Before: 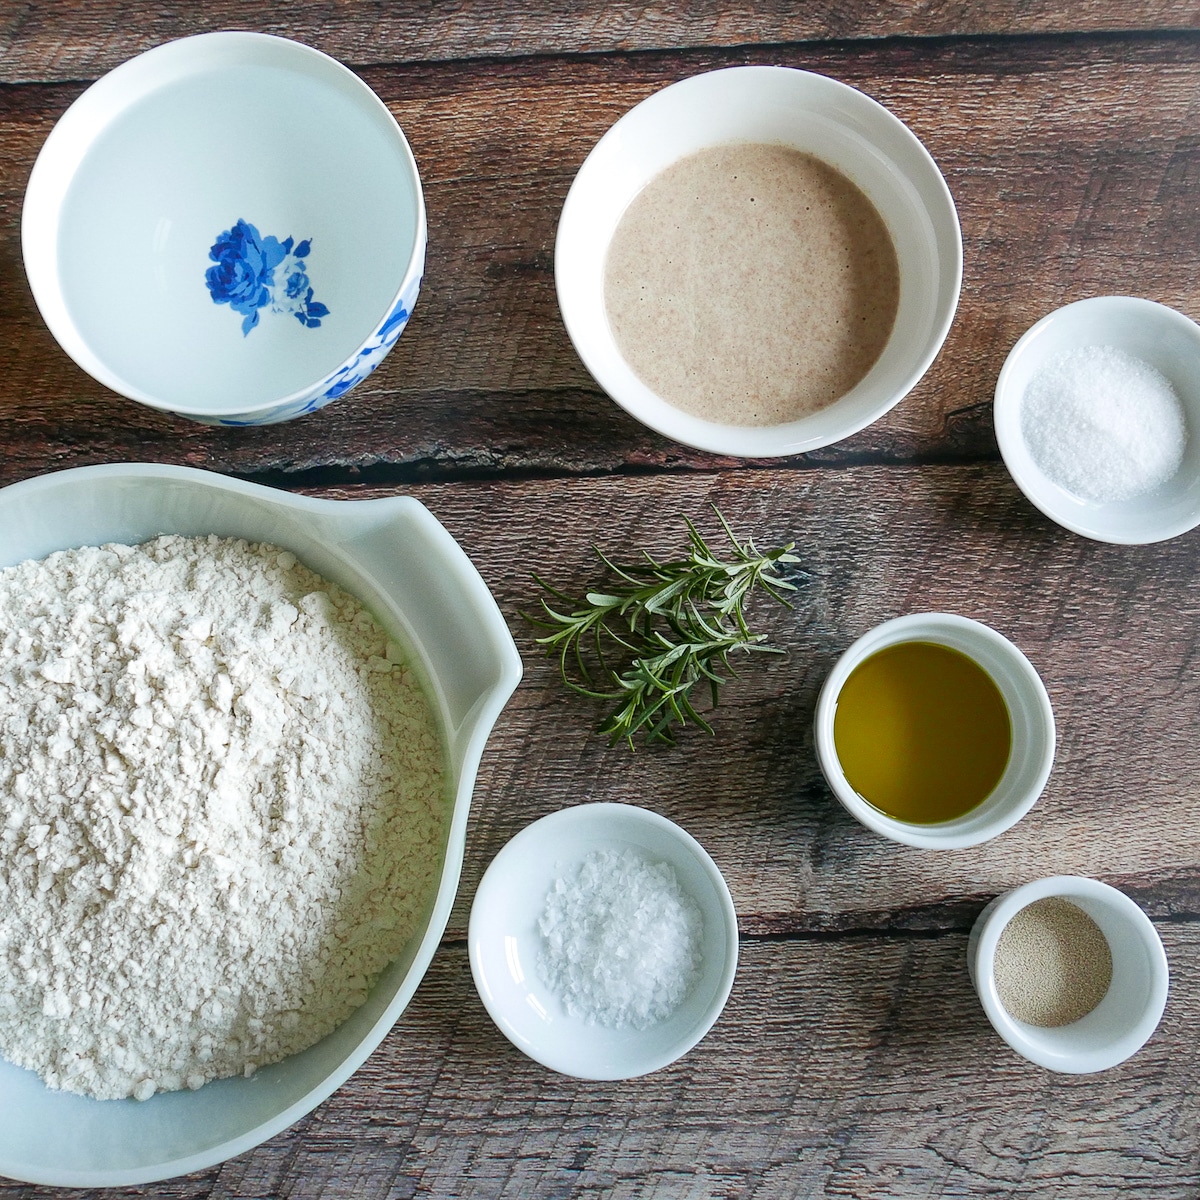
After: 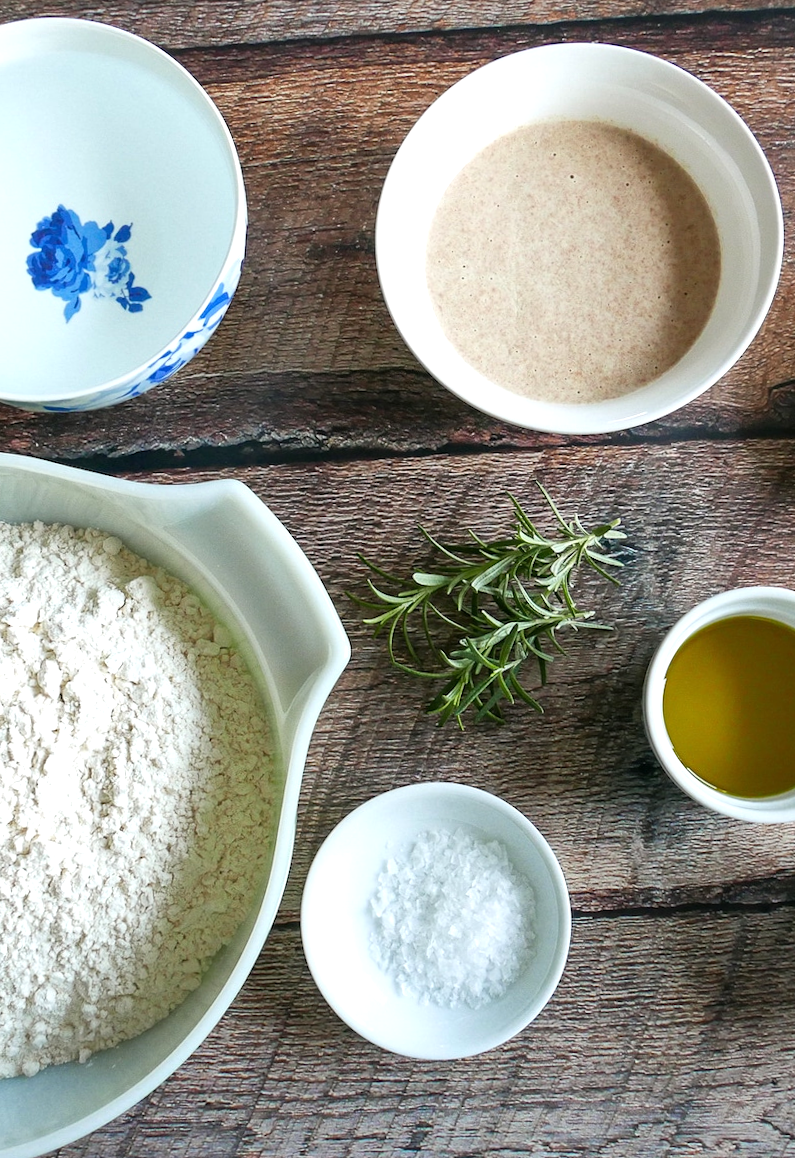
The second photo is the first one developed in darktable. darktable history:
crop and rotate: left 14.292%, right 19.041%
exposure: exposure 0.4 EV, compensate highlight preservation false
rotate and perspective: rotation -1°, crop left 0.011, crop right 0.989, crop top 0.025, crop bottom 0.975
